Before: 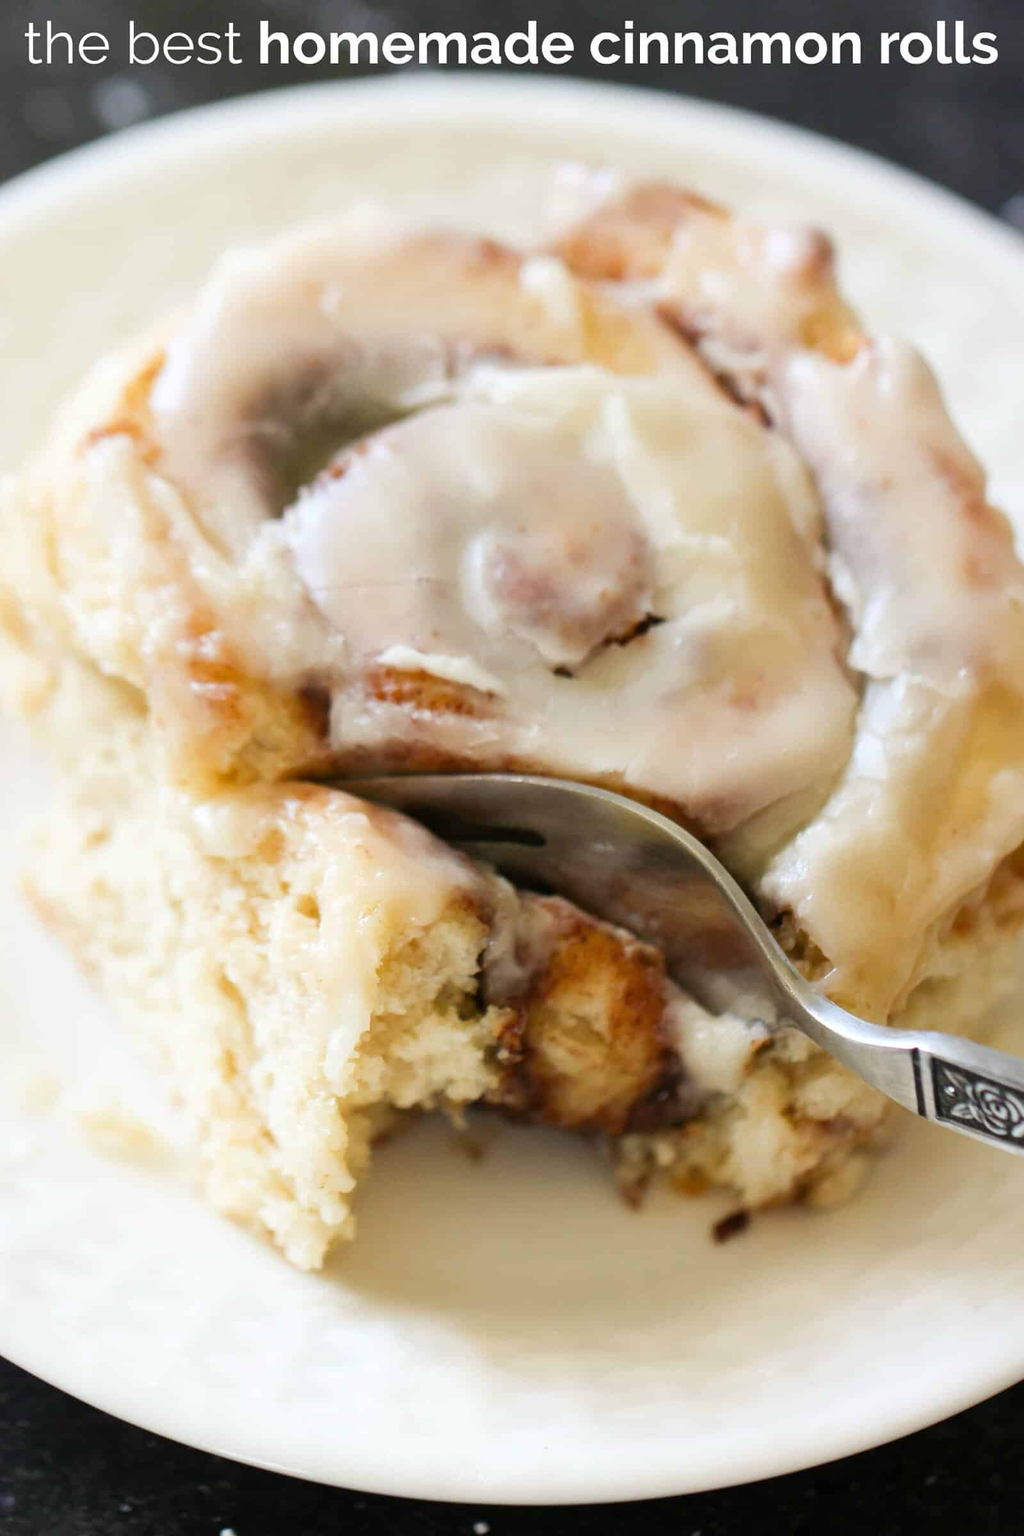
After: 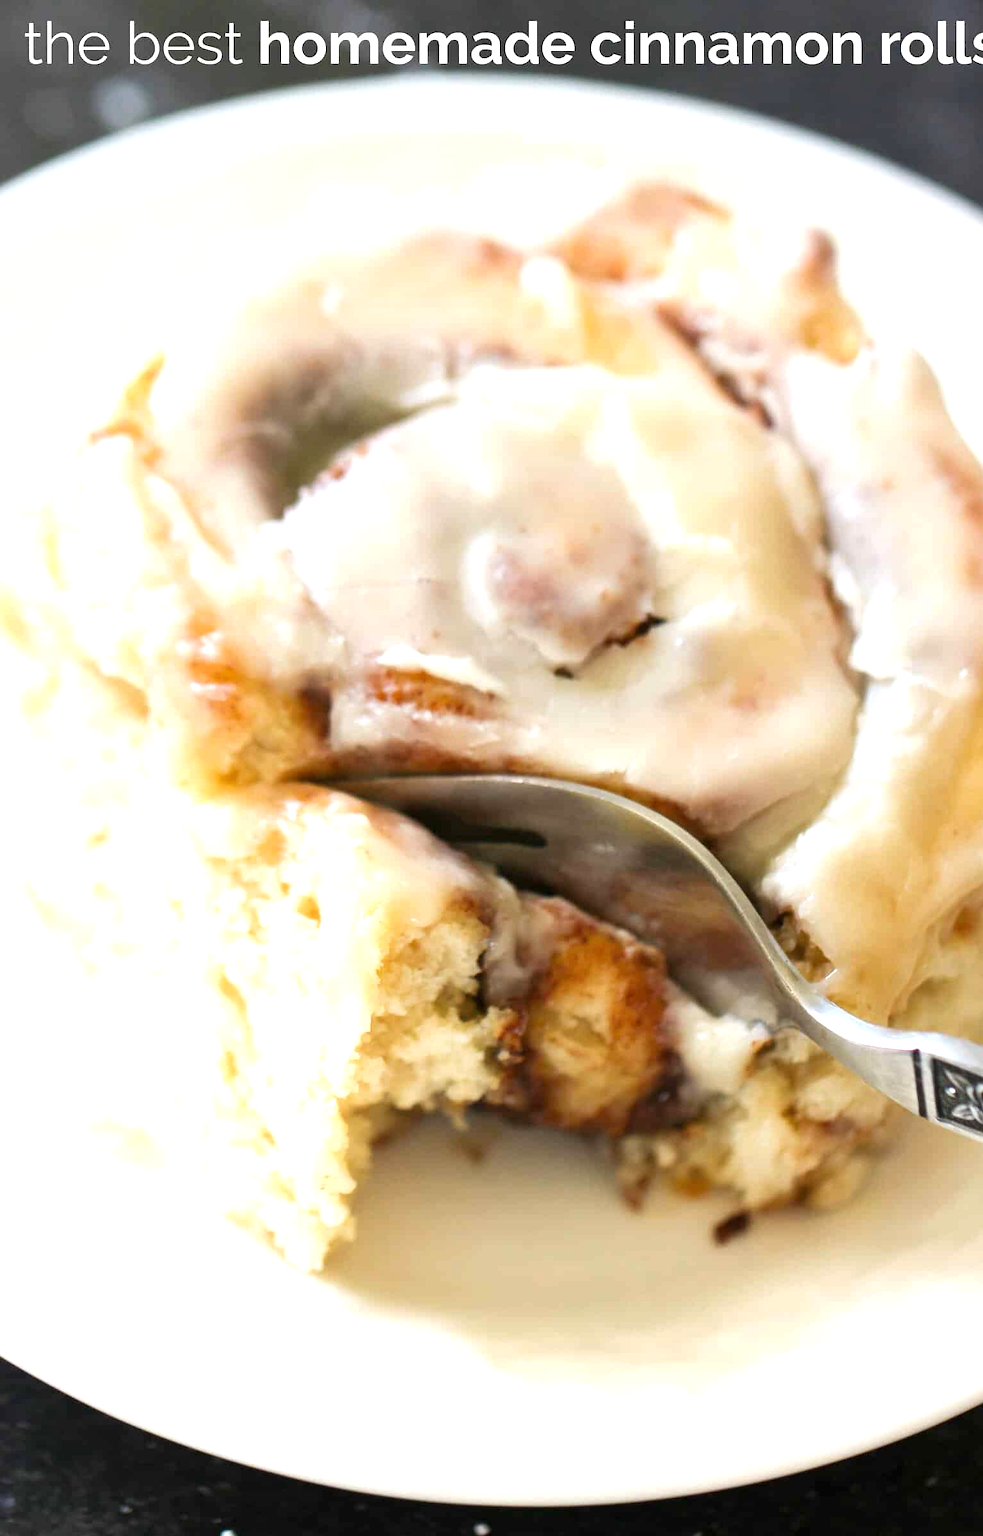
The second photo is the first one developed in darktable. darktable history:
crop: right 4.06%, bottom 0.045%
exposure: exposure 0.608 EV, compensate highlight preservation false
